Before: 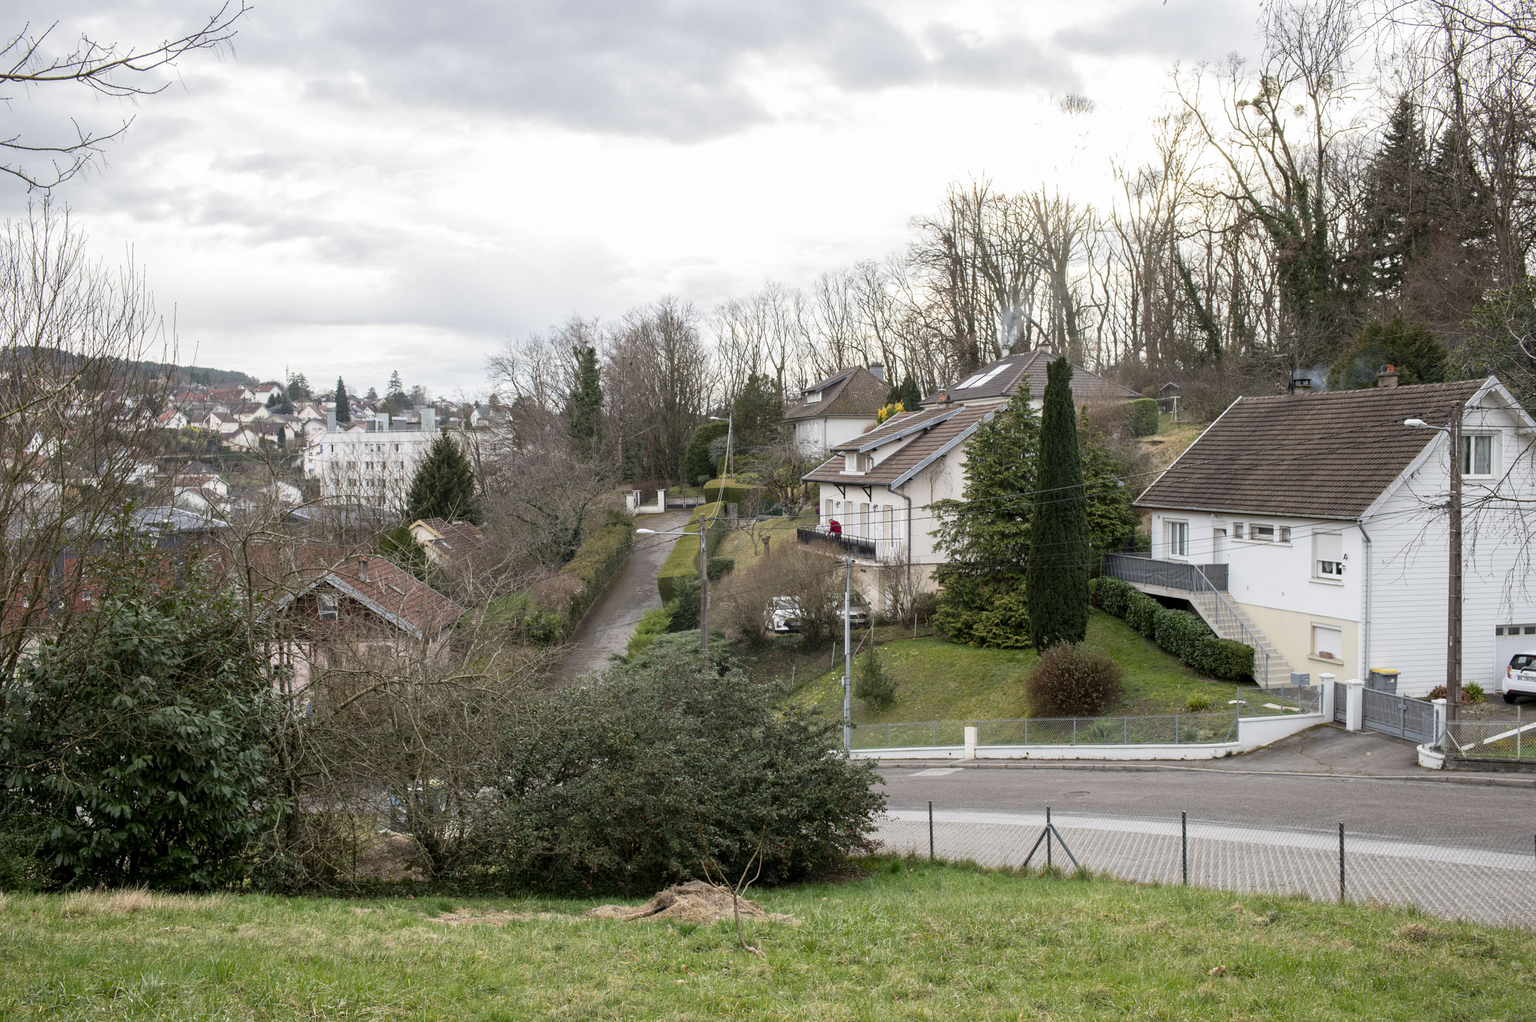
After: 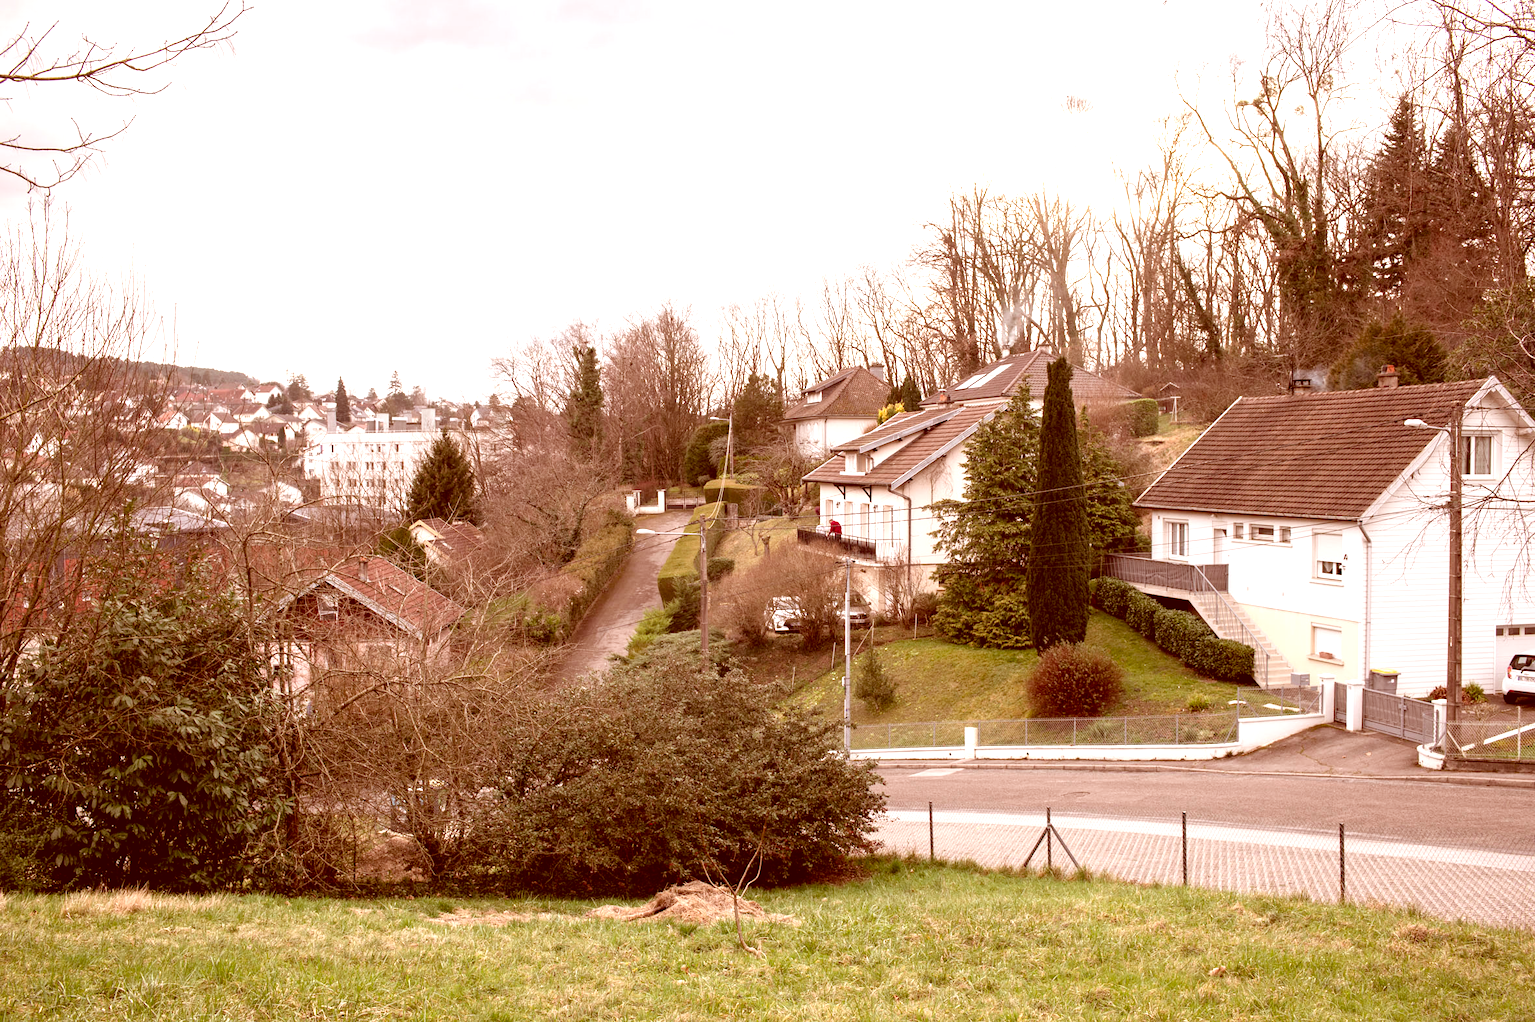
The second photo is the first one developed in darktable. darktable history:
exposure: exposure 0.74 EV, compensate highlight preservation false
color correction: highlights a* 9.03, highlights b* 8.71, shadows a* 40, shadows b* 40, saturation 0.8
